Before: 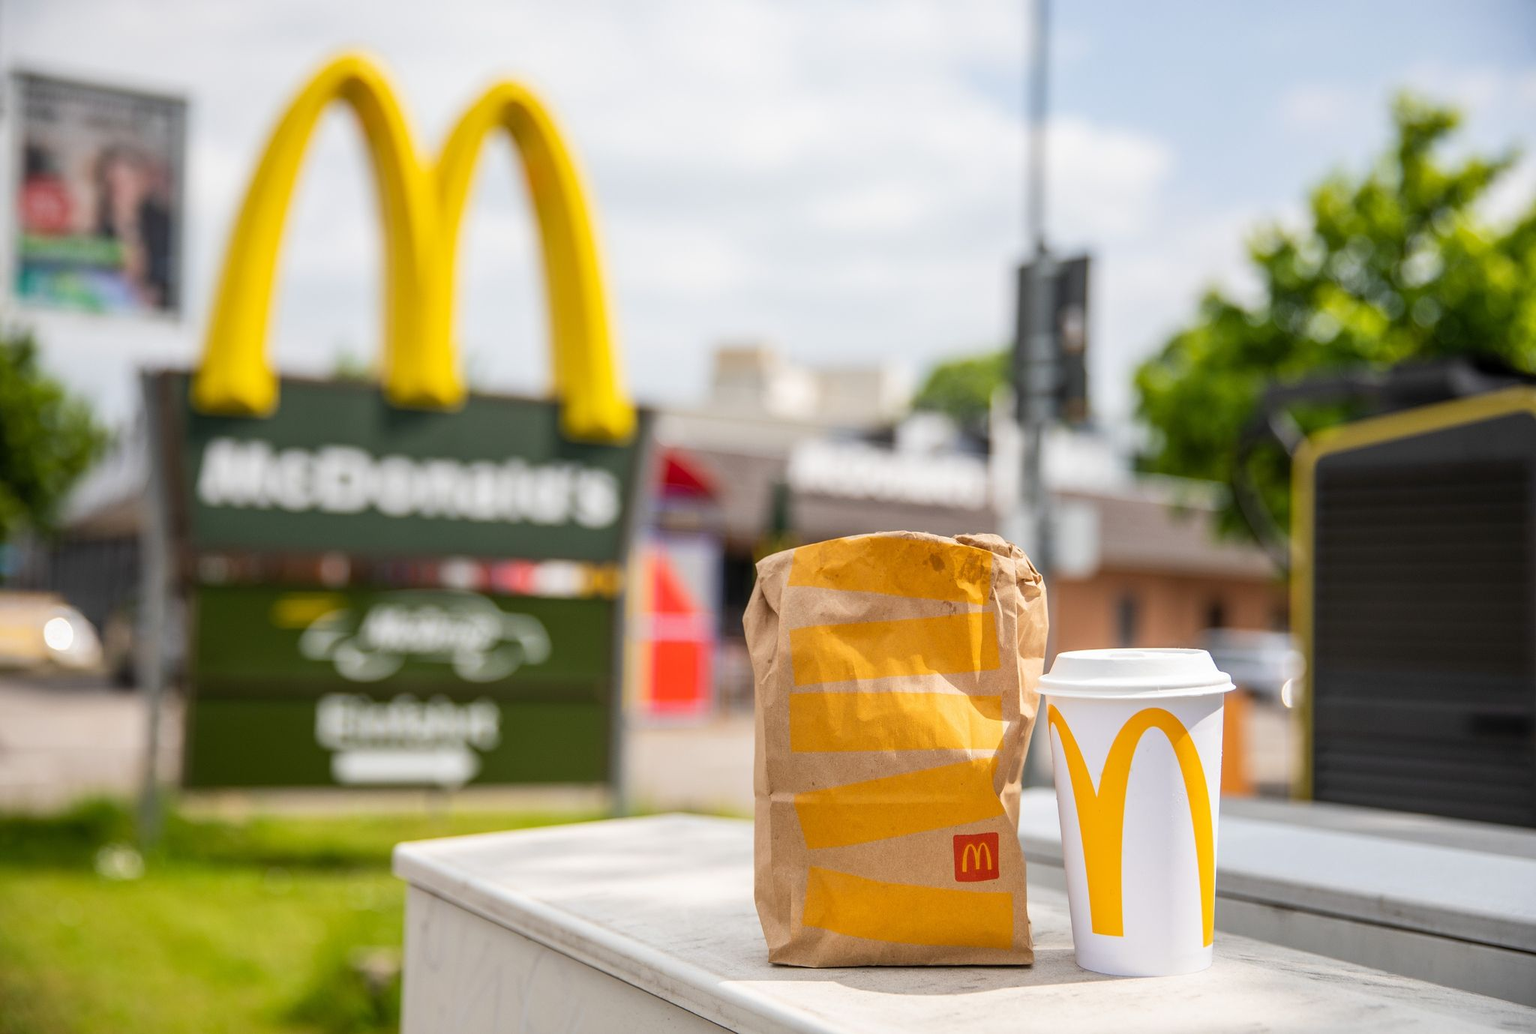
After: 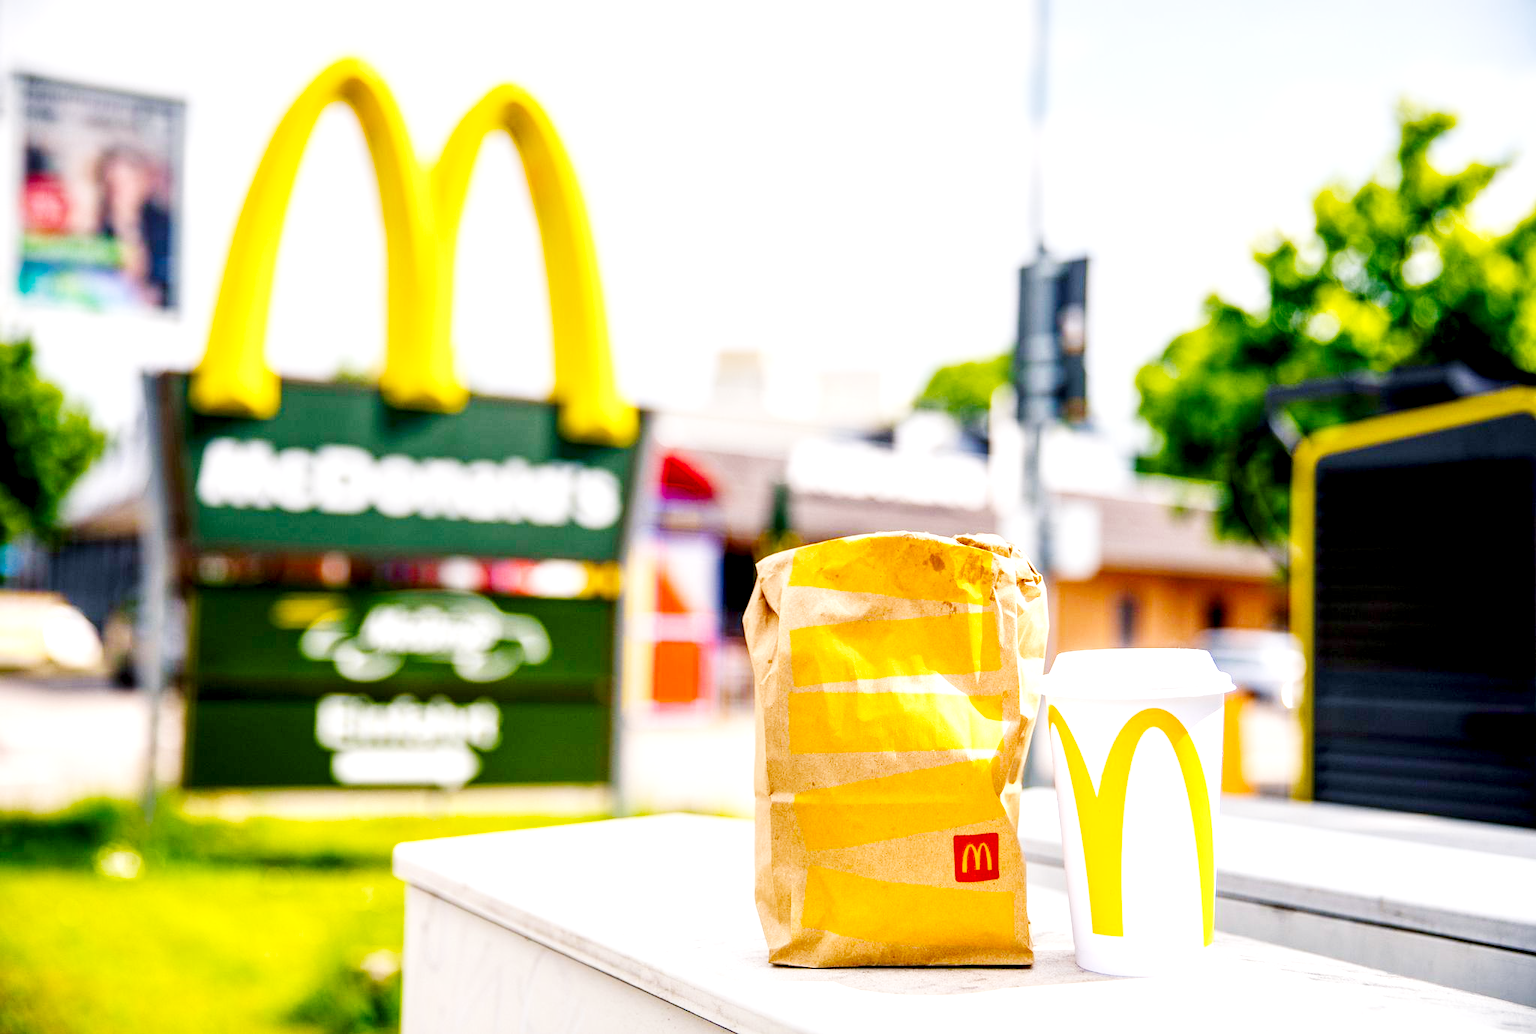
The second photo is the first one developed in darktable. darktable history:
local contrast: highlights 123%, shadows 126%, detail 140%, midtone range 0.254
base curve: curves: ch0 [(0, 0.003) (0.001, 0.002) (0.006, 0.004) (0.02, 0.022) (0.048, 0.086) (0.094, 0.234) (0.162, 0.431) (0.258, 0.629) (0.385, 0.8) (0.548, 0.918) (0.751, 0.988) (1, 1)], preserve colors none
color balance rgb: shadows lift › chroma 3%, shadows lift › hue 240.84°, highlights gain › chroma 3%, highlights gain › hue 73.2°, global offset › luminance -0.5%, perceptual saturation grading › global saturation 20%, perceptual saturation grading › highlights -25%, perceptual saturation grading › shadows 50%, global vibrance 25.26%
color calibration: illuminant as shot in camera, x 0.358, y 0.373, temperature 4628.91 K
